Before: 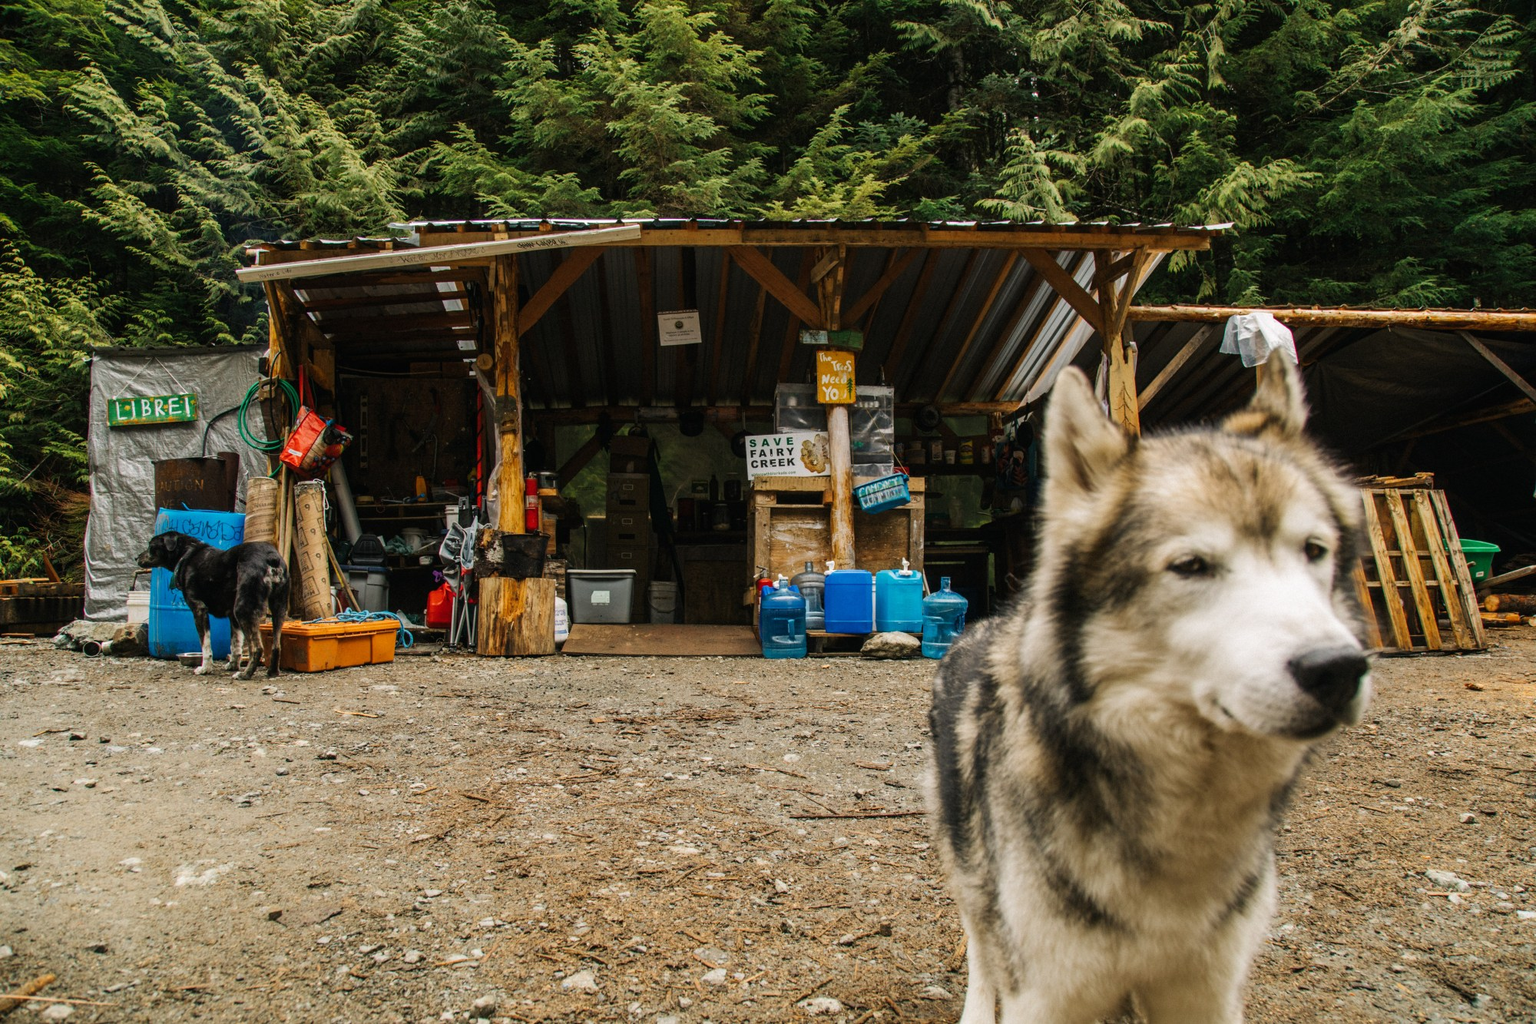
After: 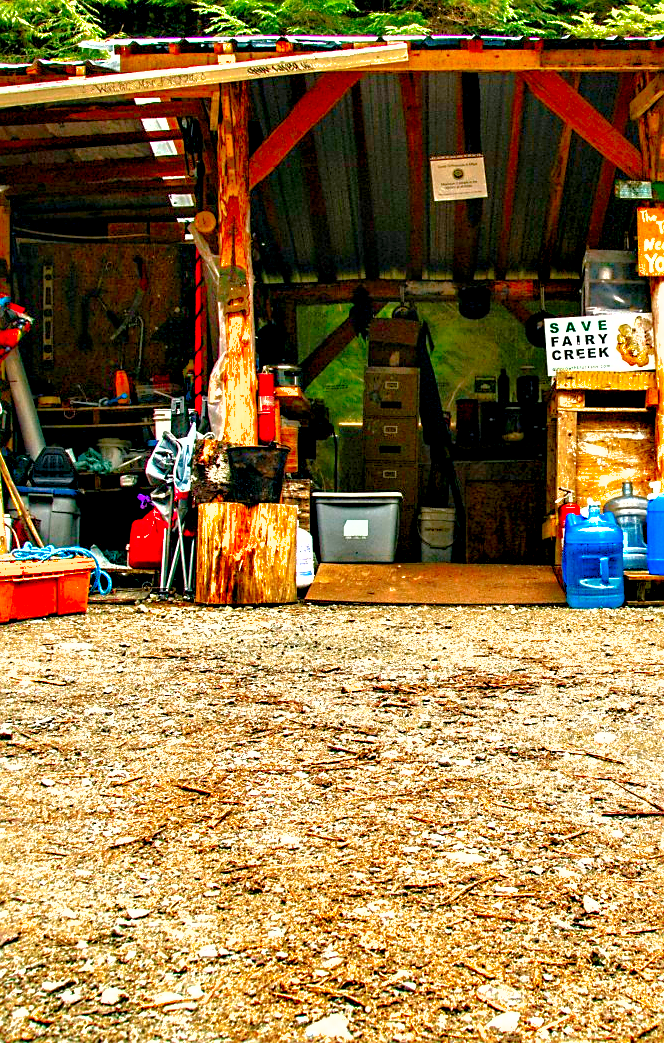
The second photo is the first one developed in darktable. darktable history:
crop and rotate: left 21.33%, top 18.733%, right 45.45%, bottom 2.981%
color balance rgb: highlights gain › chroma 0.153%, highlights gain › hue 330.44°, linear chroma grading › global chroma -14.874%, perceptual saturation grading › global saturation 20%, perceptual saturation grading › highlights -49.974%, perceptual saturation grading › shadows 26.217%, global vibrance 19.424%
exposure: black level correction 0, exposure 1.121 EV, compensate highlight preservation false
sharpen: radius 1.845, amount 0.391, threshold 1.334
contrast equalizer: octaves 7, y [[0.6 ×6], [0.55 ×6], [0 ×6], [0 ×6], [0 ×6]]
shadows and highlights: on, module defaults
color correction: highlights b* 0.057, saturation 2.18
